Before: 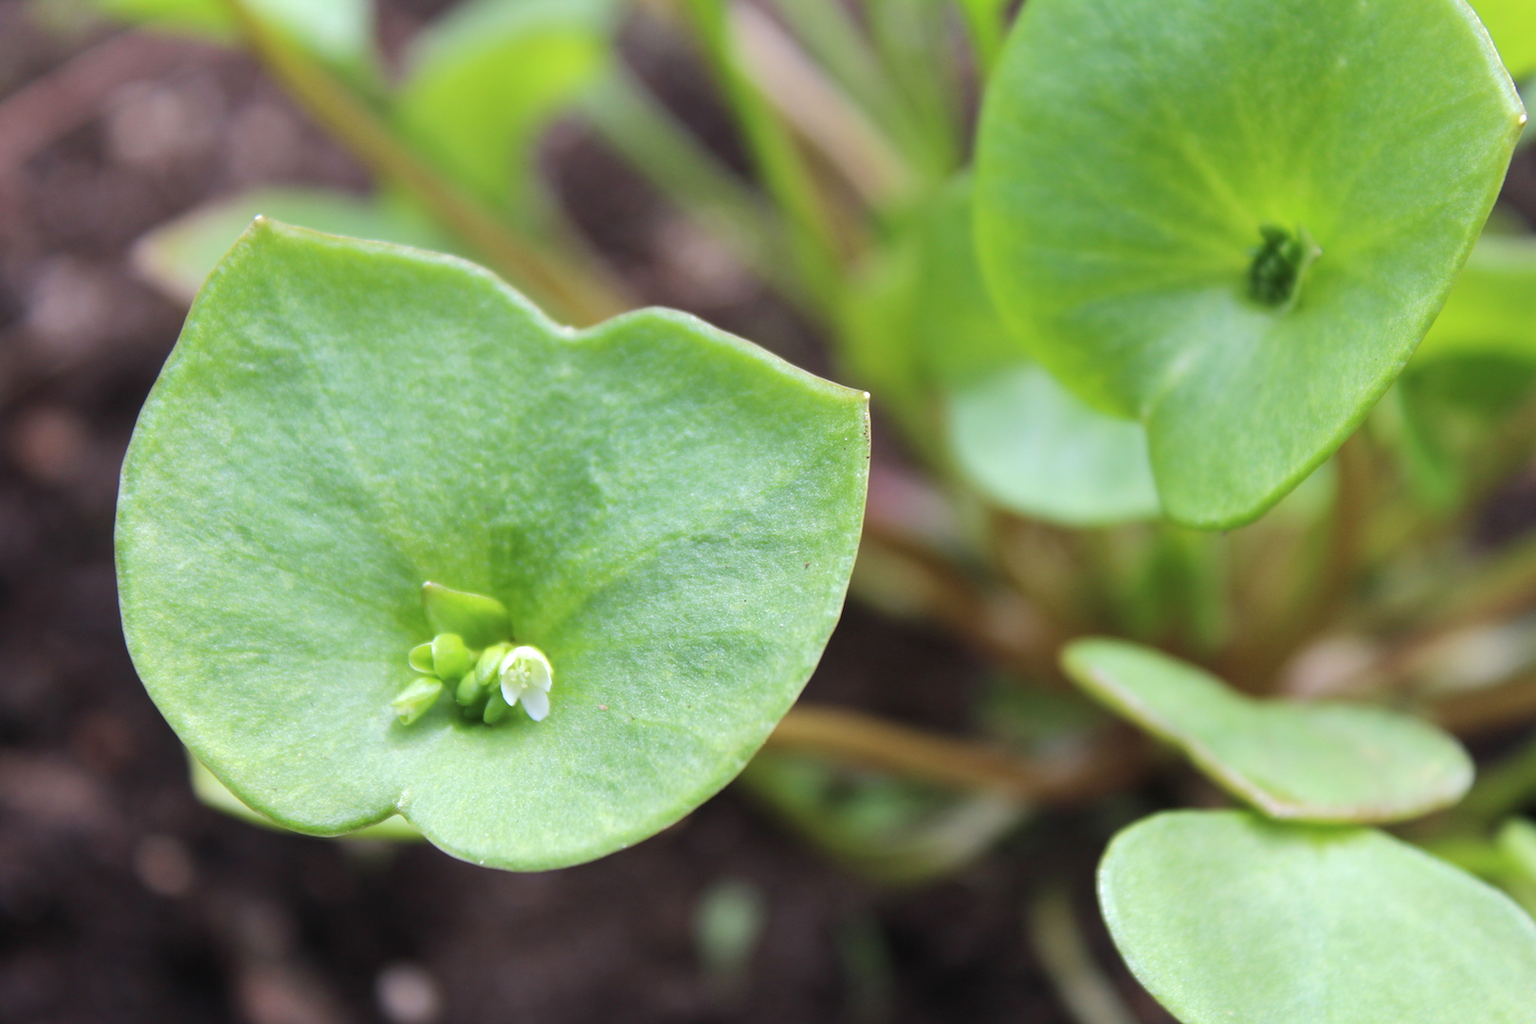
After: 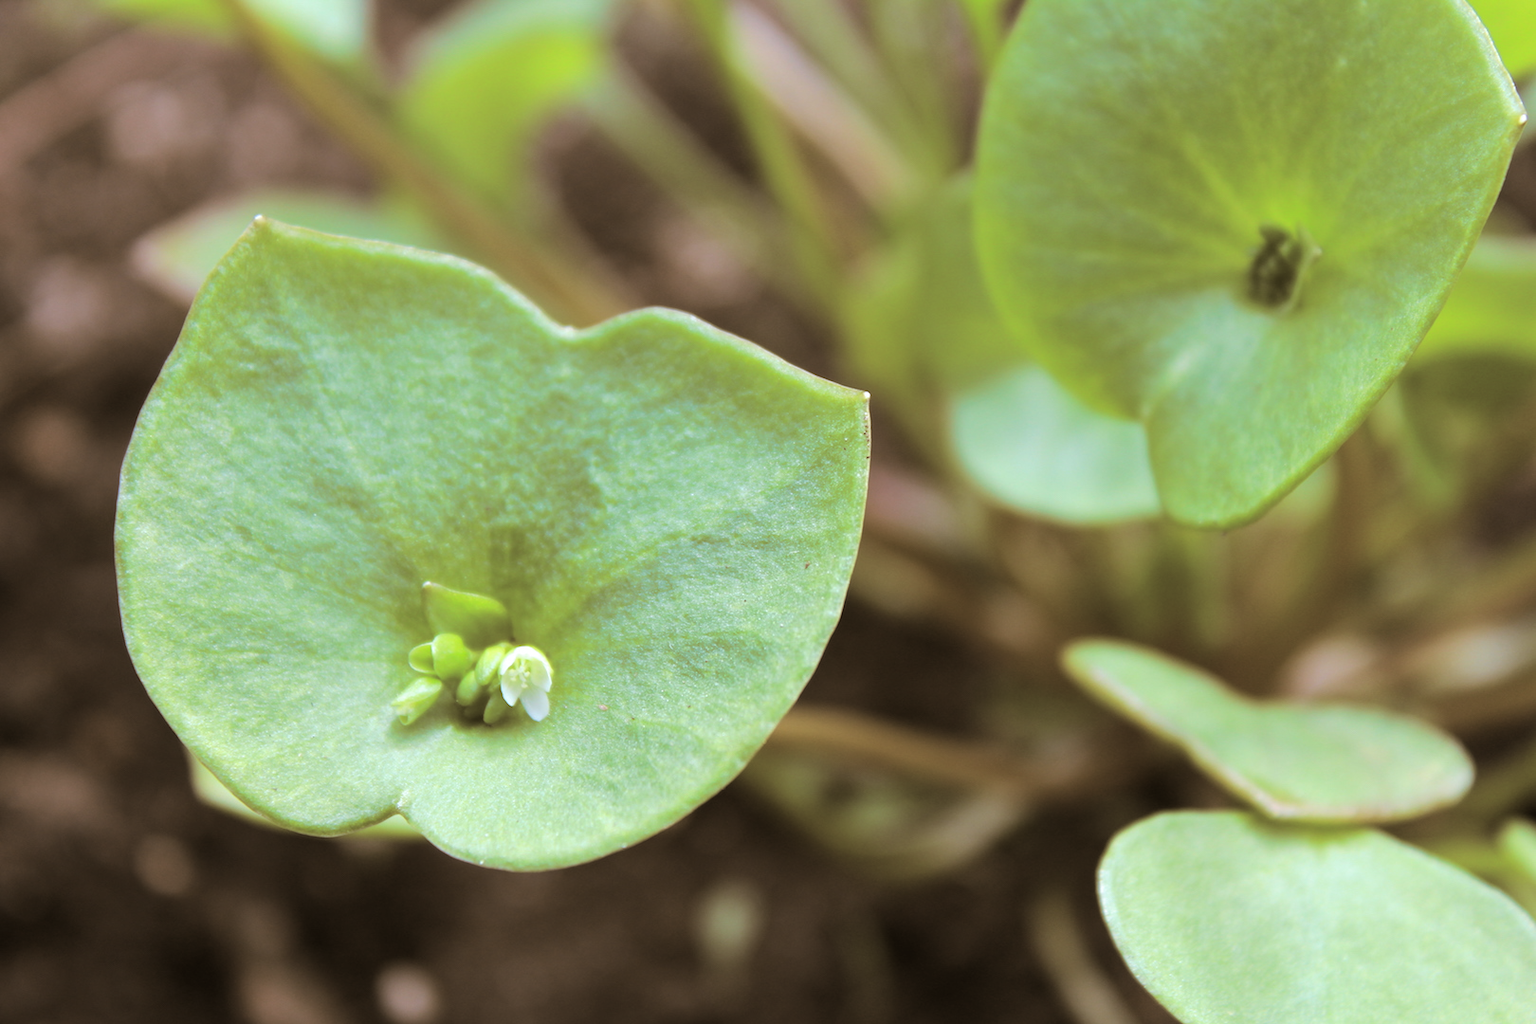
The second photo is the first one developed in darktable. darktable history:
split-toning: shadows › hue 37.98°, highlights › hue 185.58°, balance -55.261
